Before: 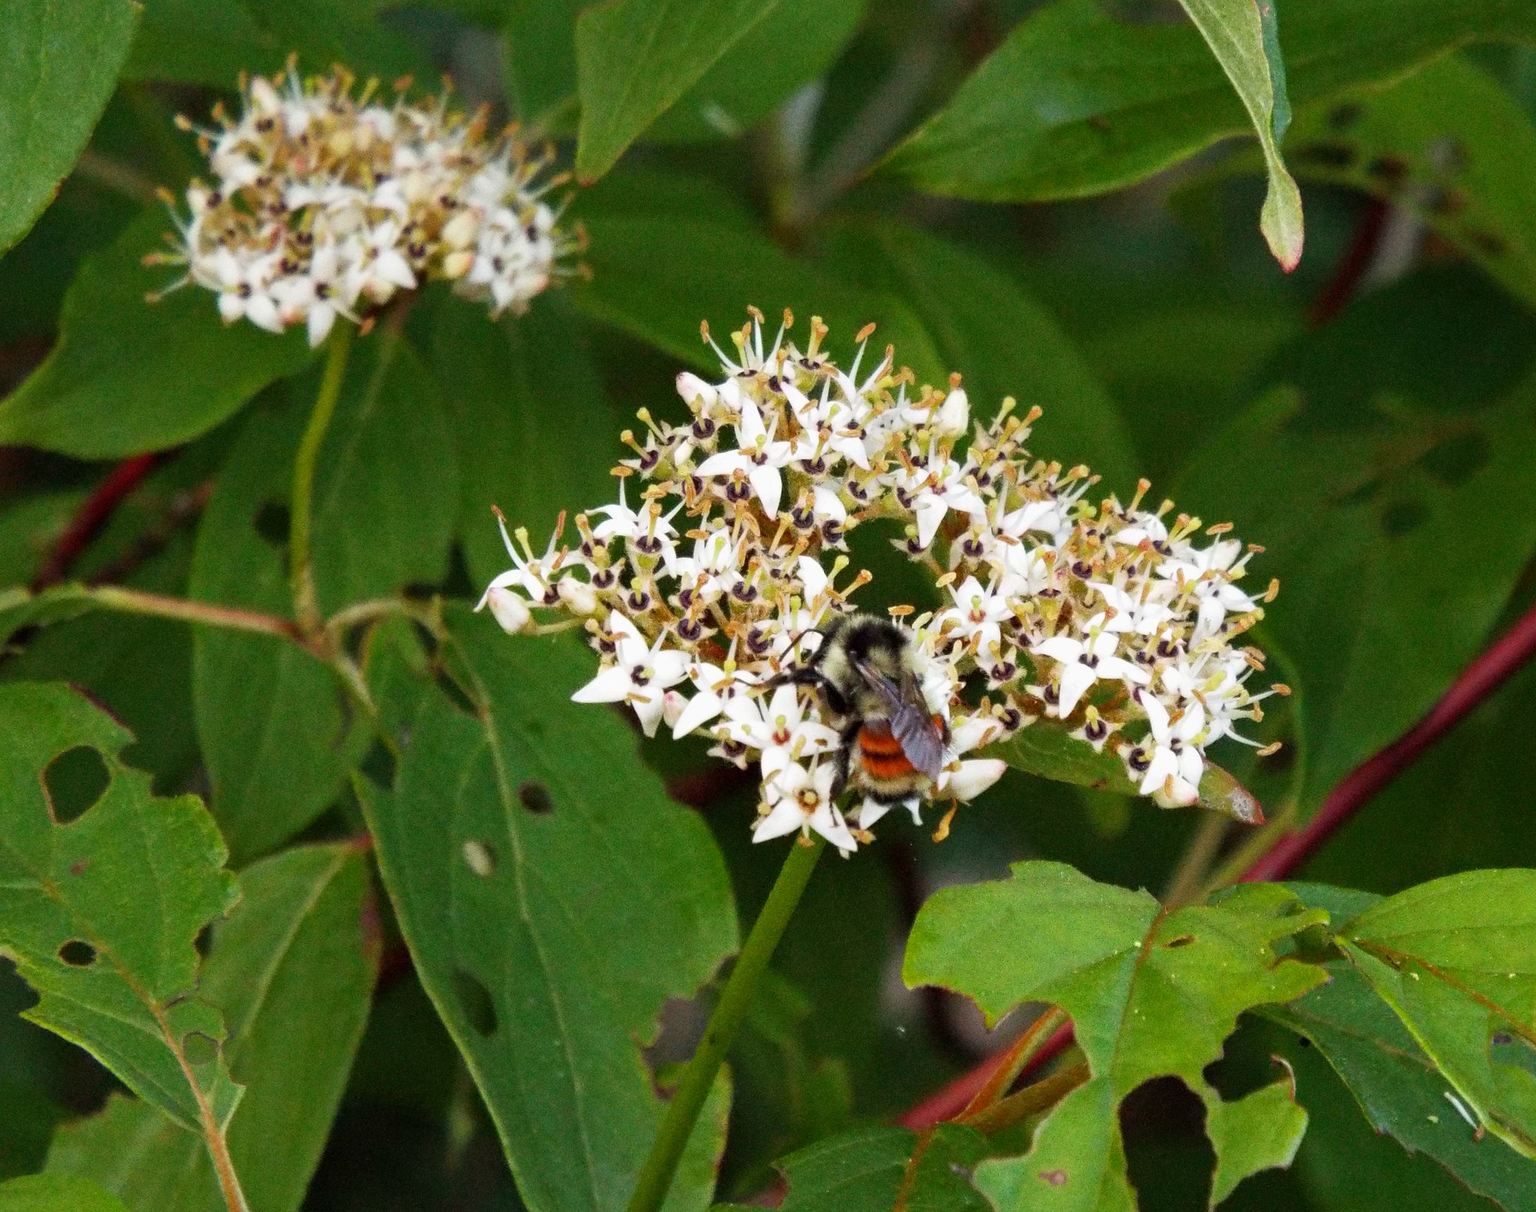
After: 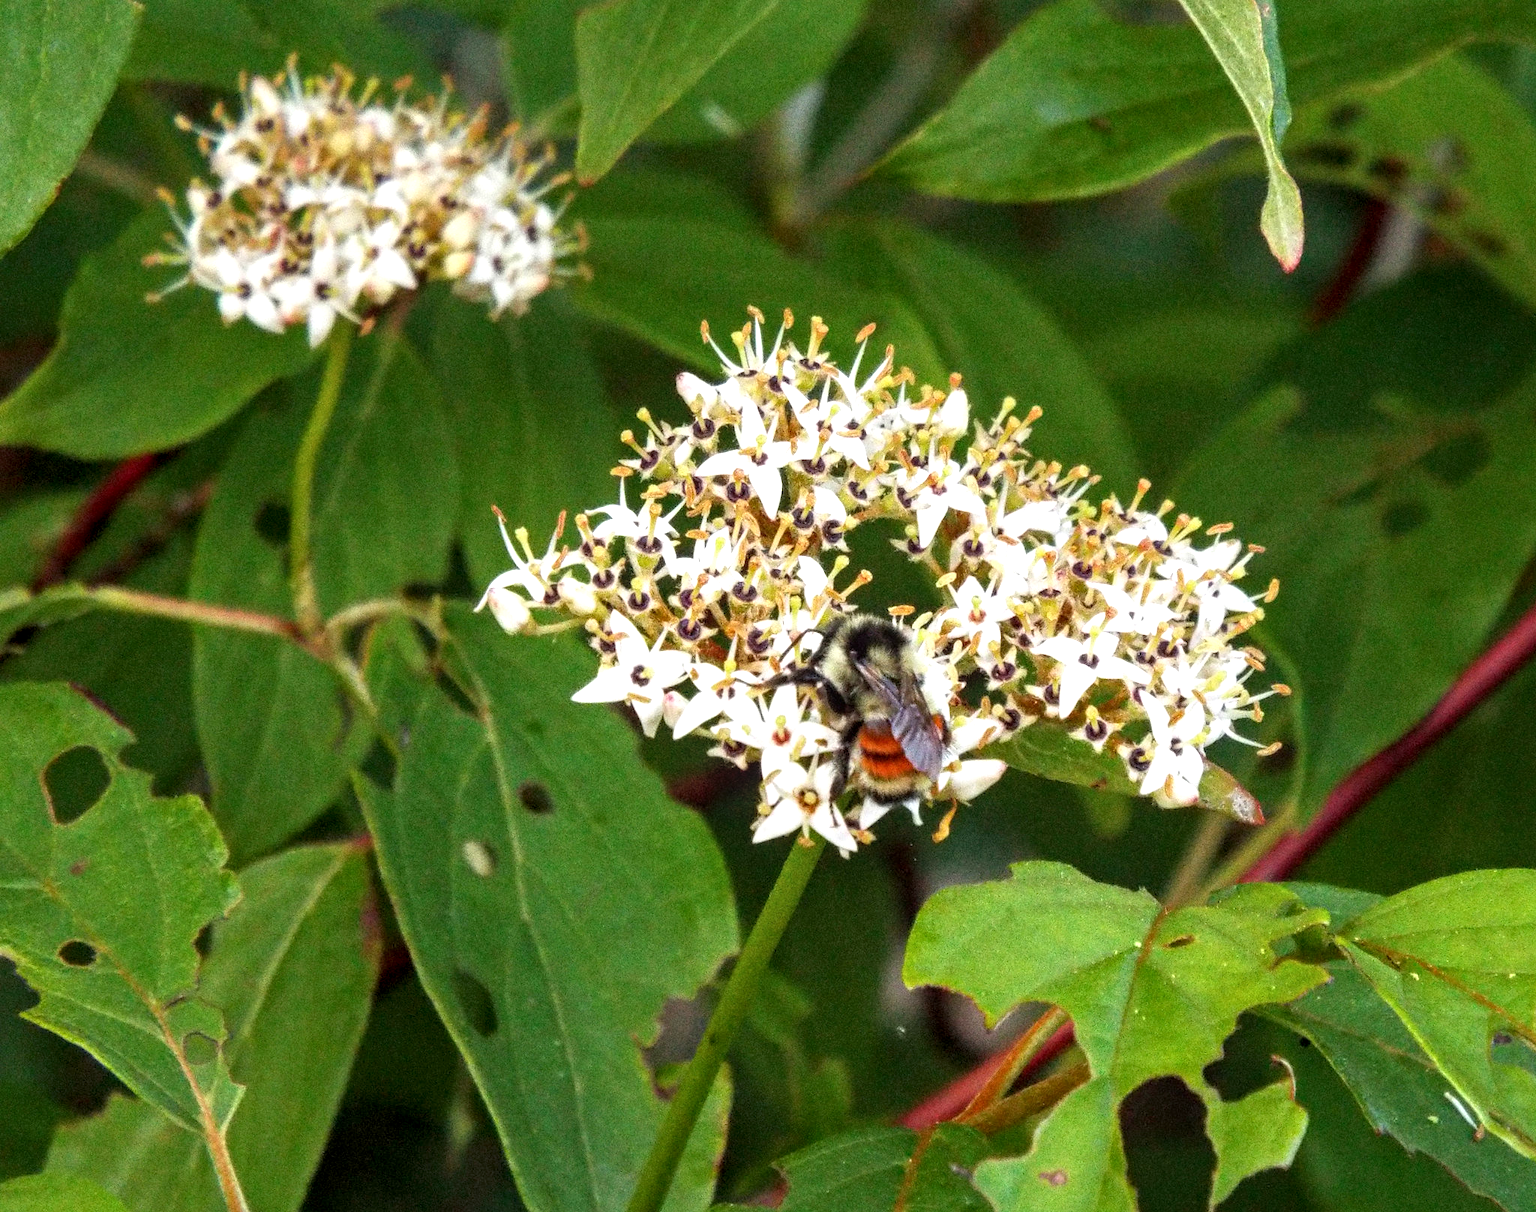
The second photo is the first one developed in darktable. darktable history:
exposure: black level correction 0.001, exposure 0.499 EV, compensate highlight preservation false
local contrast: on, module defaults
